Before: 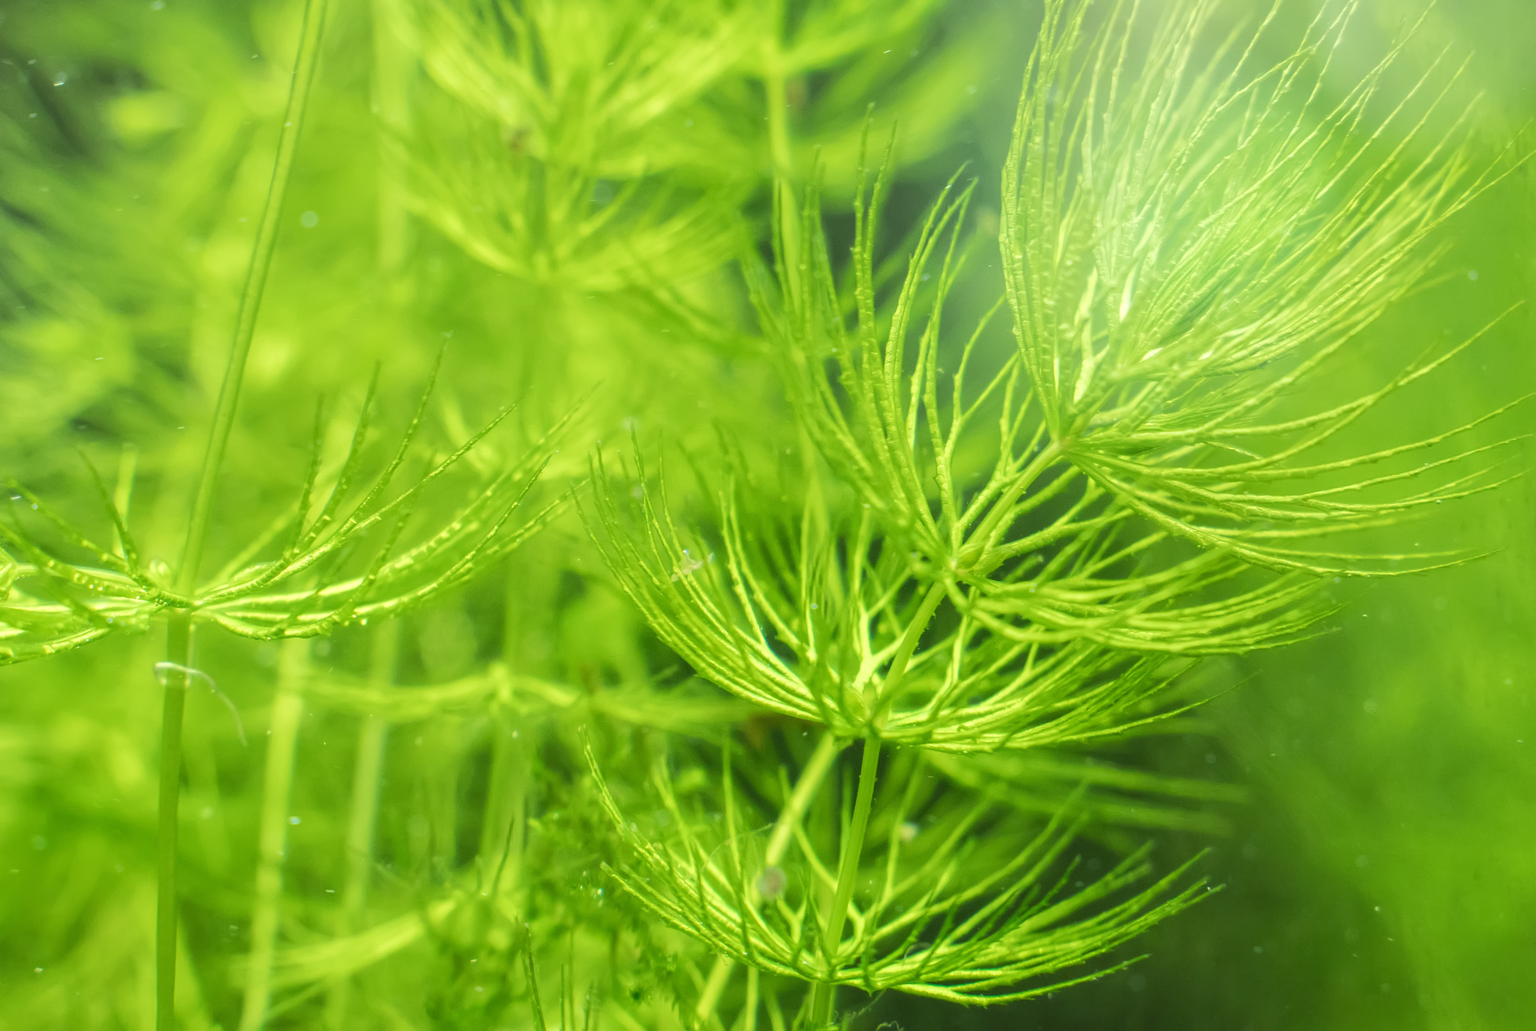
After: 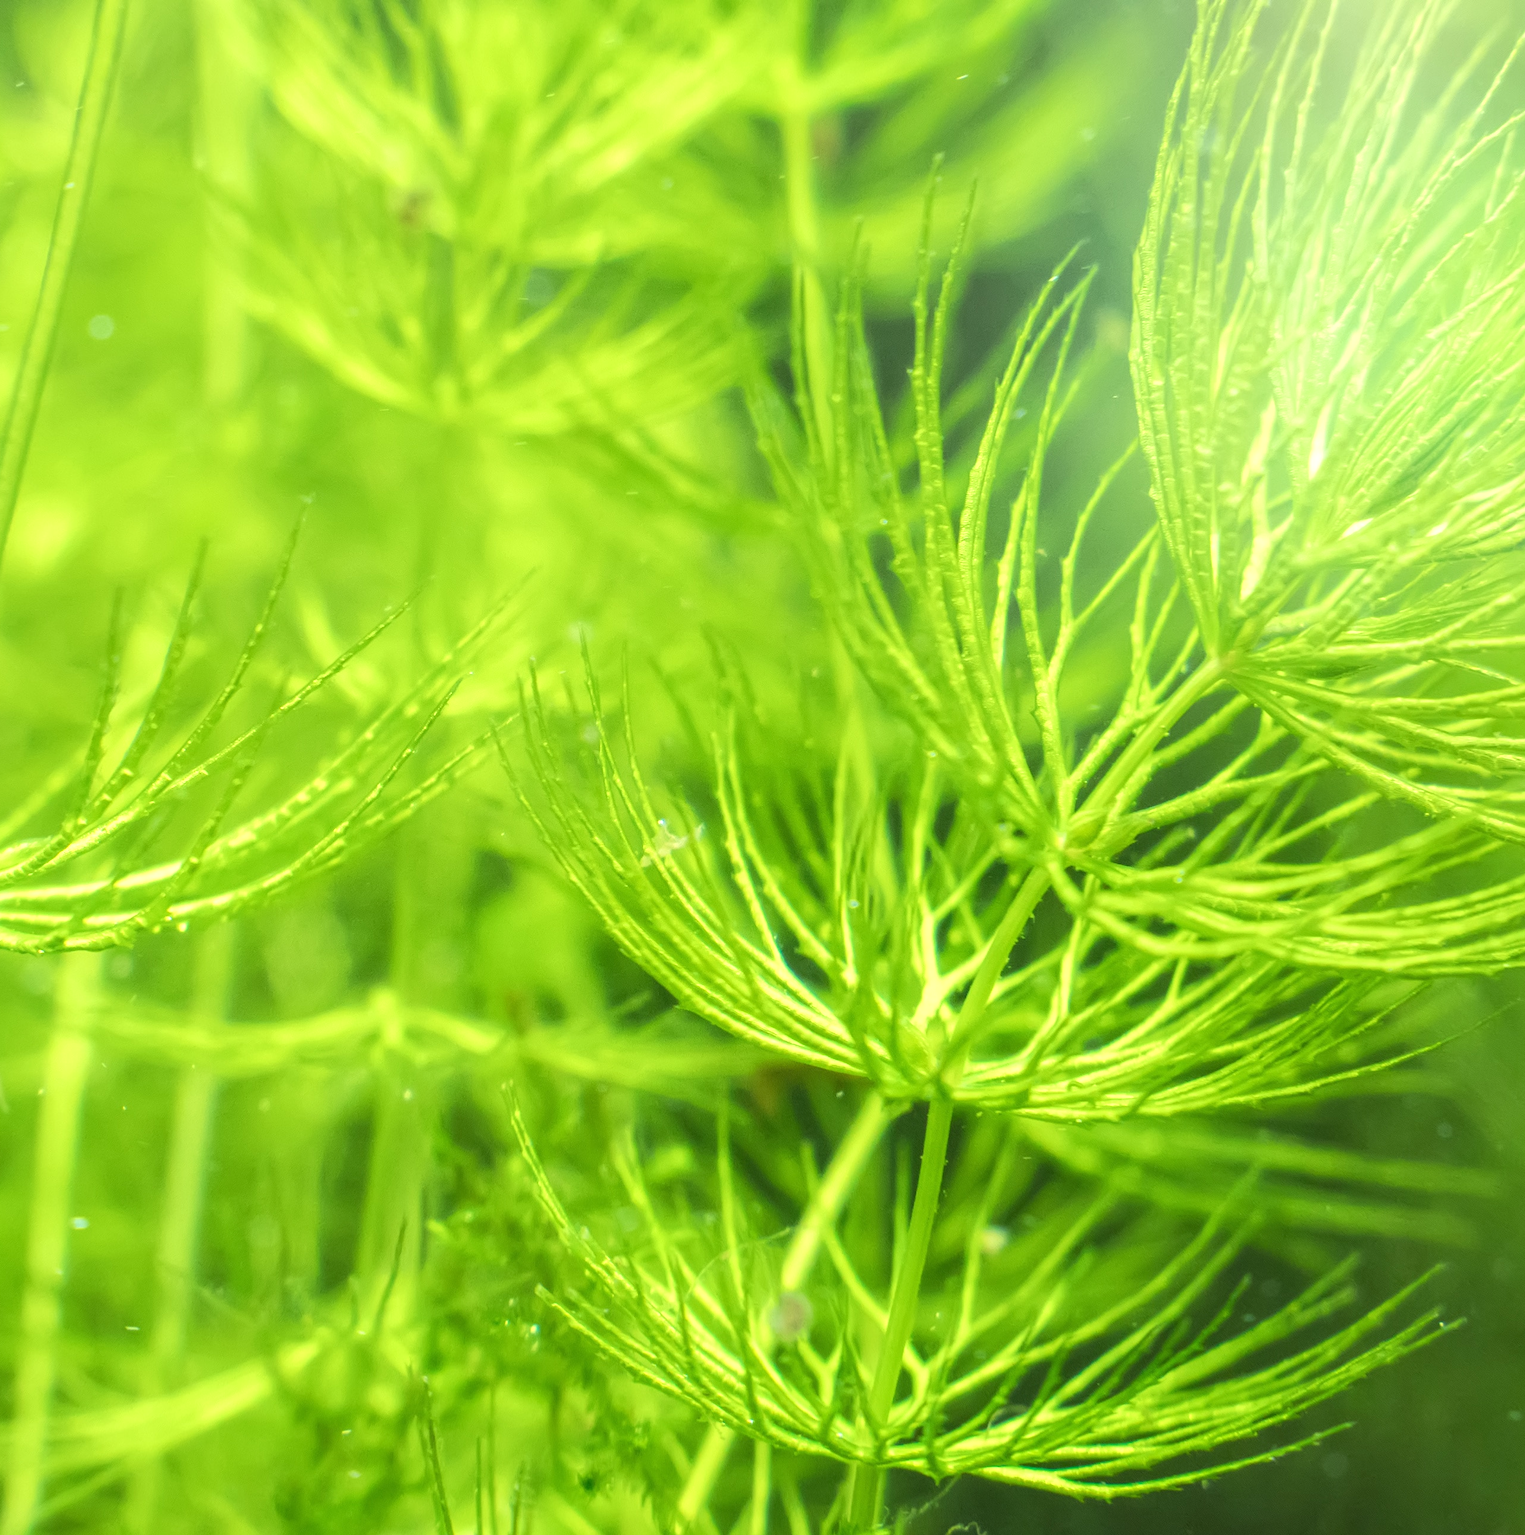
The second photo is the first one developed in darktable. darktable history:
exposure: exposure 0.375 EV, compensate highlight preservation false
crop and rotate: left 15.754%, right 17.579%
